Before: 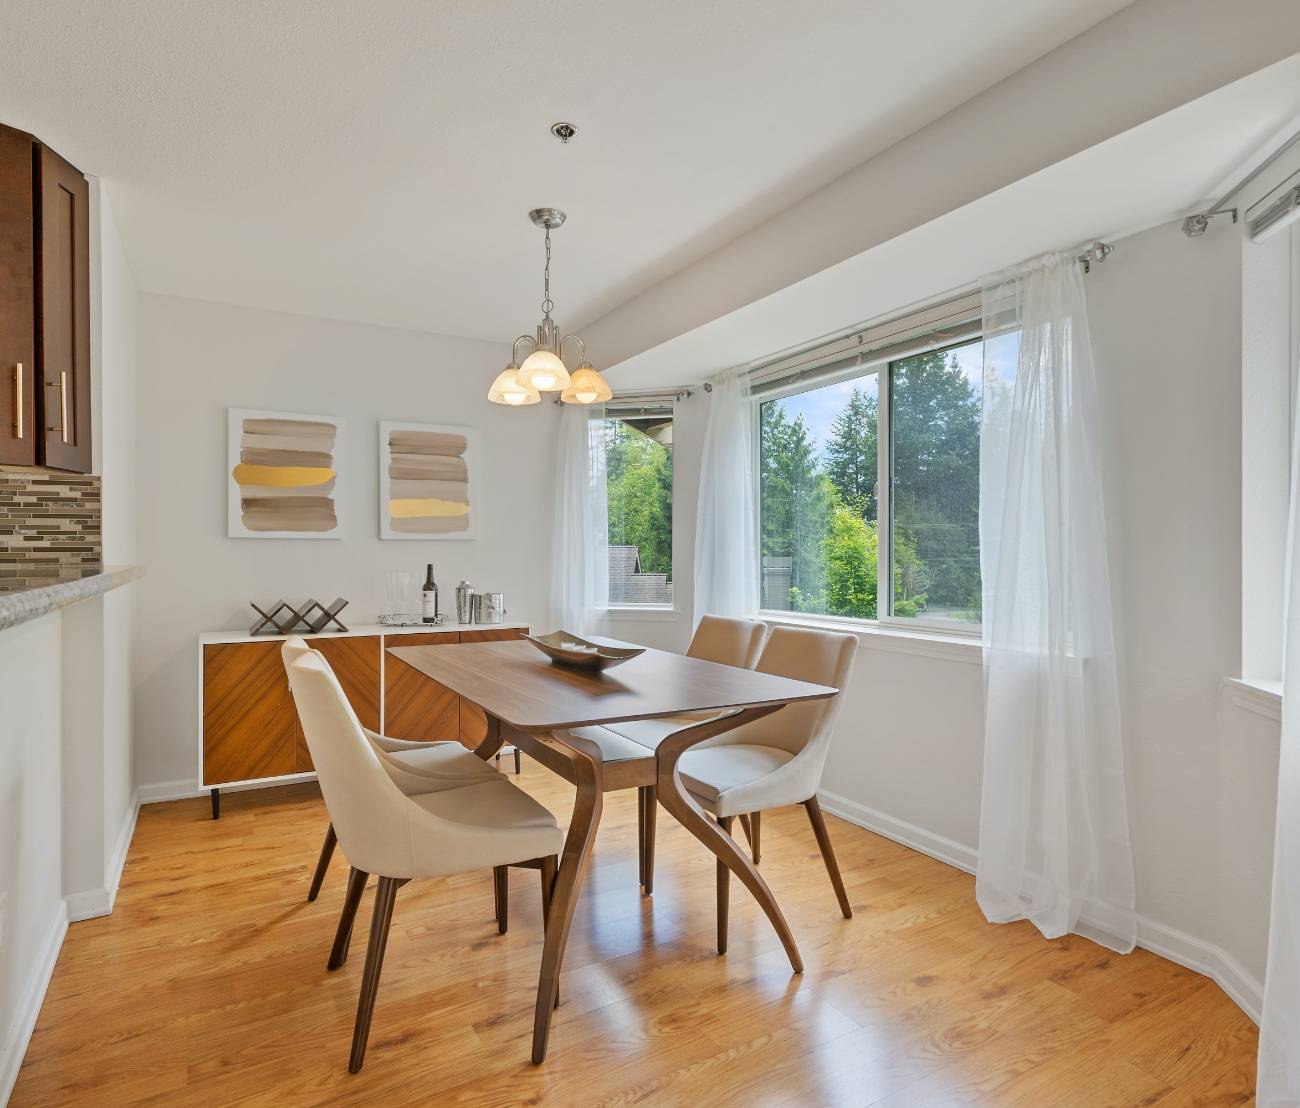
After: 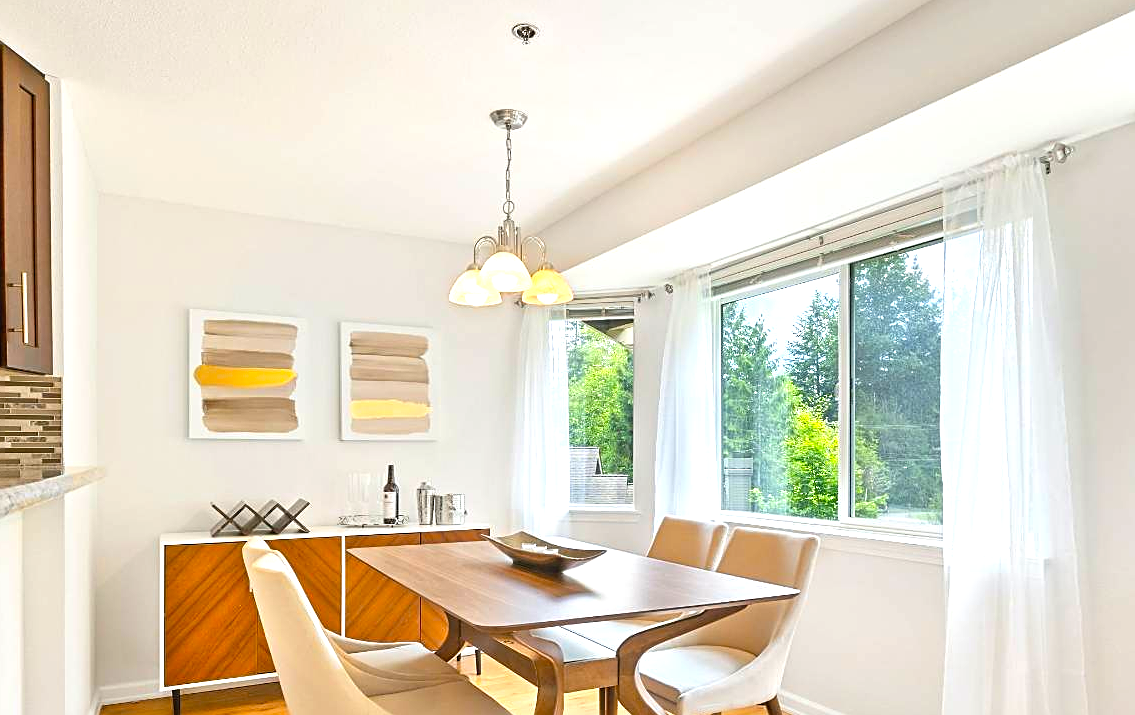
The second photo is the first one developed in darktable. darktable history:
exposure: black level correction 0, exposure 0.9 EV, compensate highlight preservation false
sharpen: on, module defaults
color balance: output saturation 120%
crop: left 3.015%, top 8.969%, right 9.647%, bottom 26.457%
